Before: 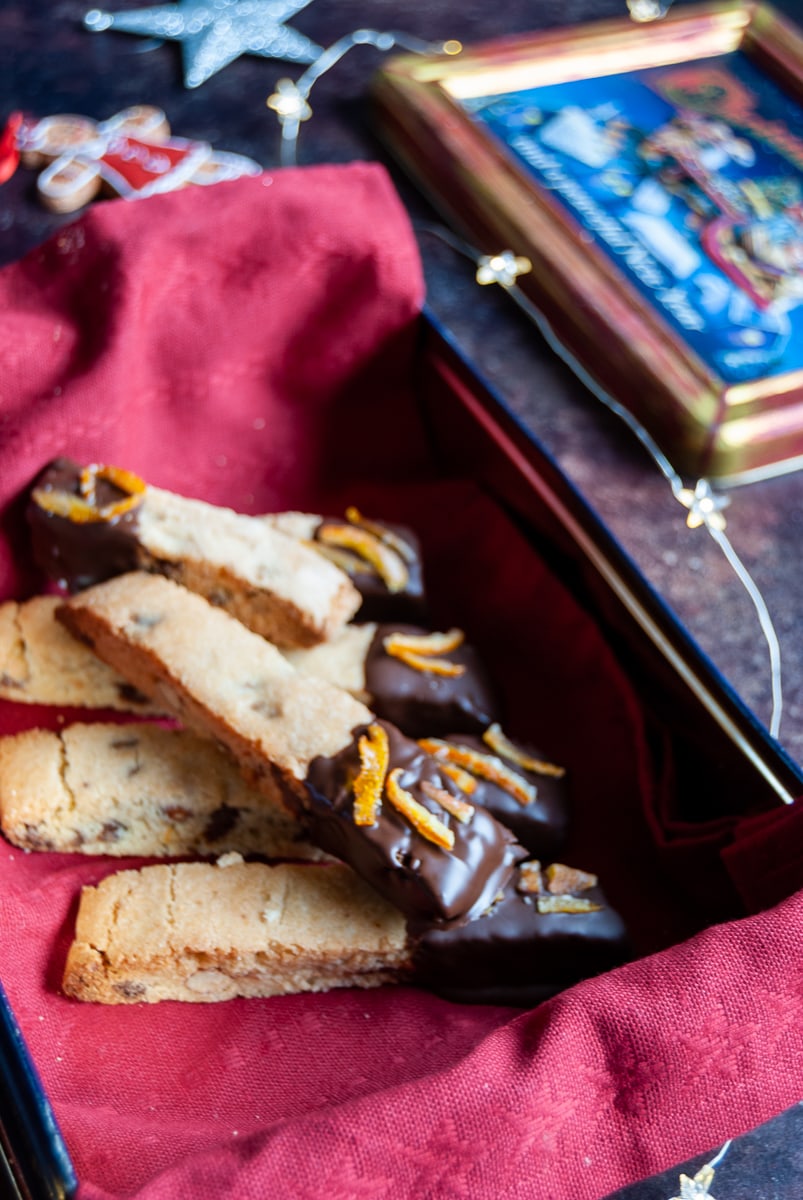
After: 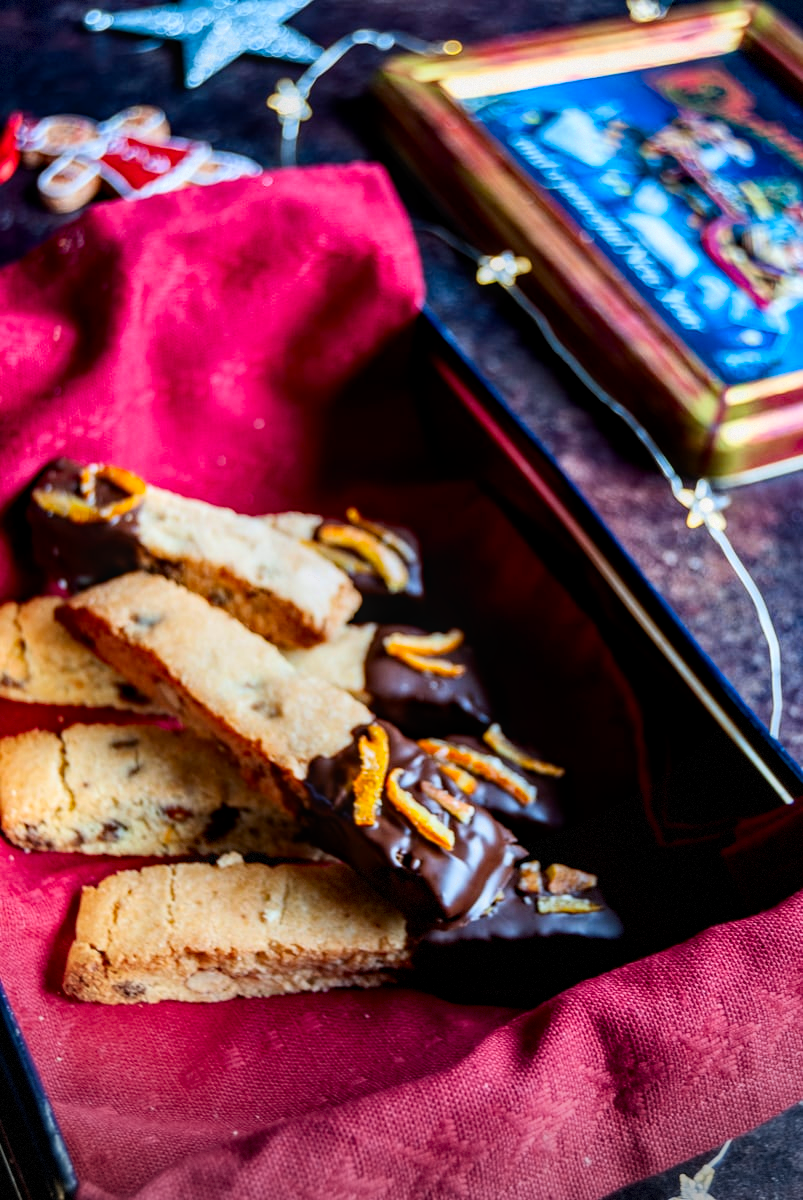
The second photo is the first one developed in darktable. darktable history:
vignetting: fall-off radius 83.04%, center (-0.054, -0.355), dithering 8-bit output
haze removal: compatibility mode true, adaptive false
local contrast: on, module defaults
filmic rgb: middle gray luminance 18.33%, black relative exposure -11.5 EV, white relative exposure 2.6 EV, threshold 3.02 EV, target black luminance 0%, hardness 8.44, latitude 98.29%, contrast 1.079, shadows ↔ highlights balance 0.275%, enable highlight reconstruction true
contrast brightness saturation: contrast 0.165, saturation 0.318
